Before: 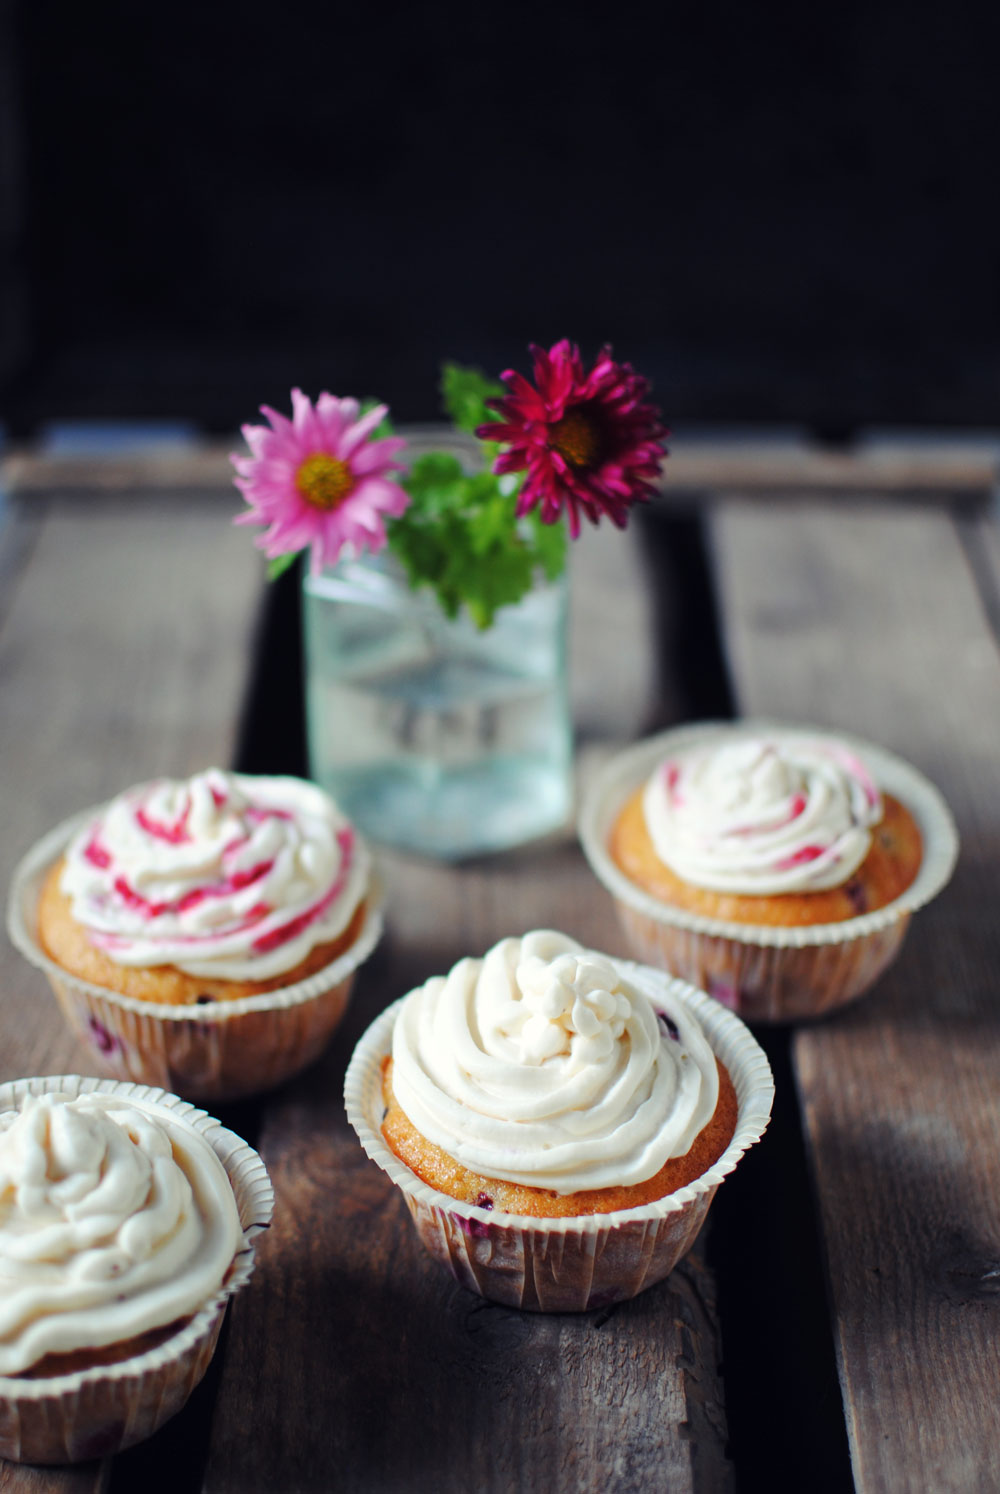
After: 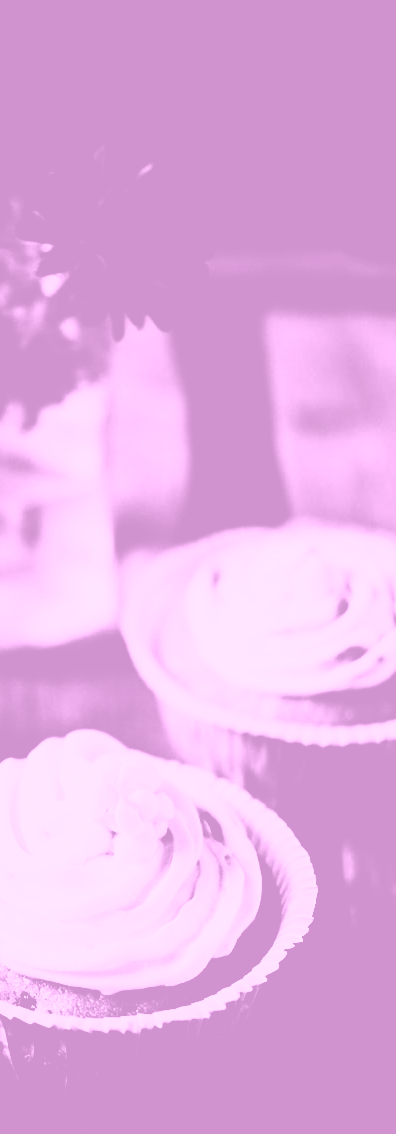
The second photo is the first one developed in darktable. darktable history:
white balance: red 0.967, blue 1.119, emerald 0.756
colorize: hue 331.2°, saturation 75%, source mix 30.28%, lightness 70.52%, version 1
contrast brightness saturation: contrast 0.77, brightness -1, saturation 1
sharpen: amount 0.2
crop: left 45.721%, top 13.393%, right 14.118%, bottom 10.01%
